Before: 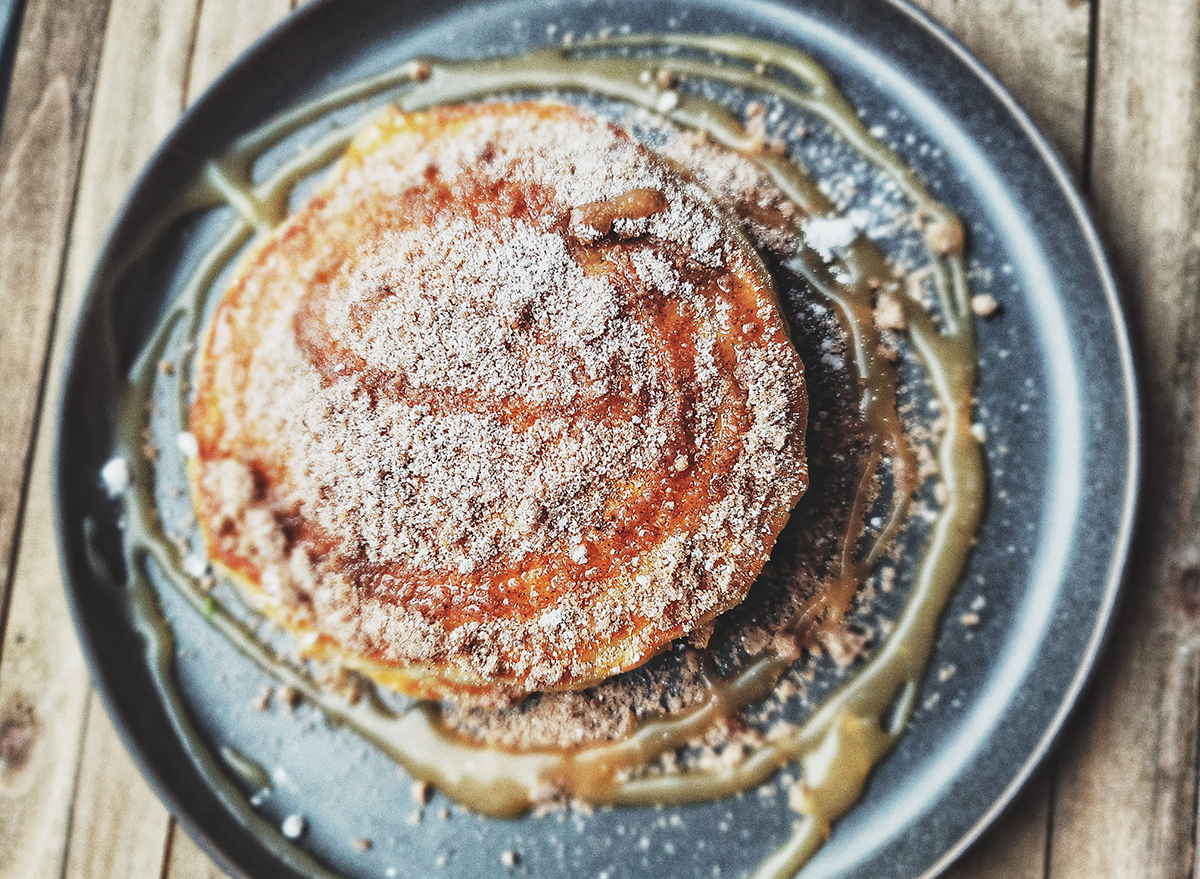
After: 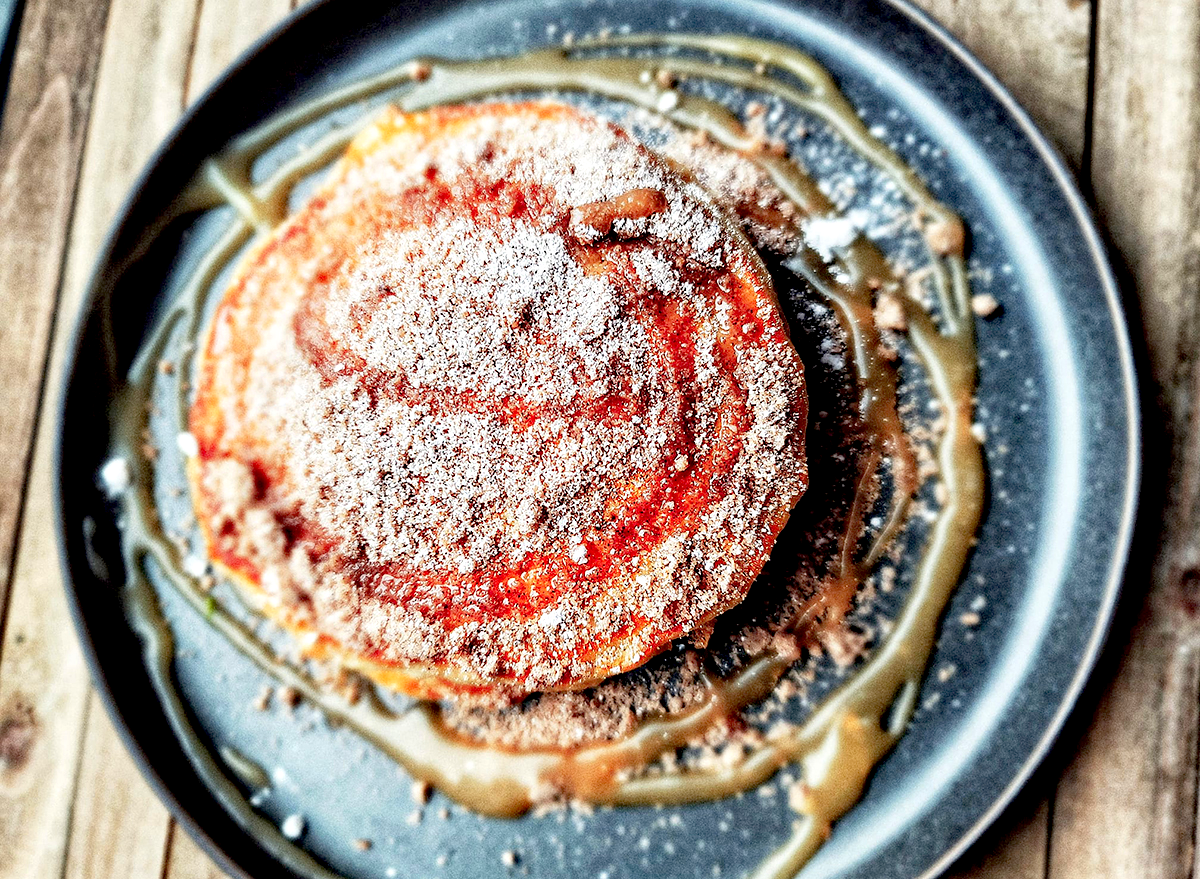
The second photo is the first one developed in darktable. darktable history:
exposure: black level correction 0.031, exposure 0.327 EV, compensate exposure bias true, compensate highlight preservation false
color zones: curves: ch1 [(0.235, 0.558) (0.75, 0.5)]; ch2 [(0.25, 0.462) (0.749, 0.457)]
